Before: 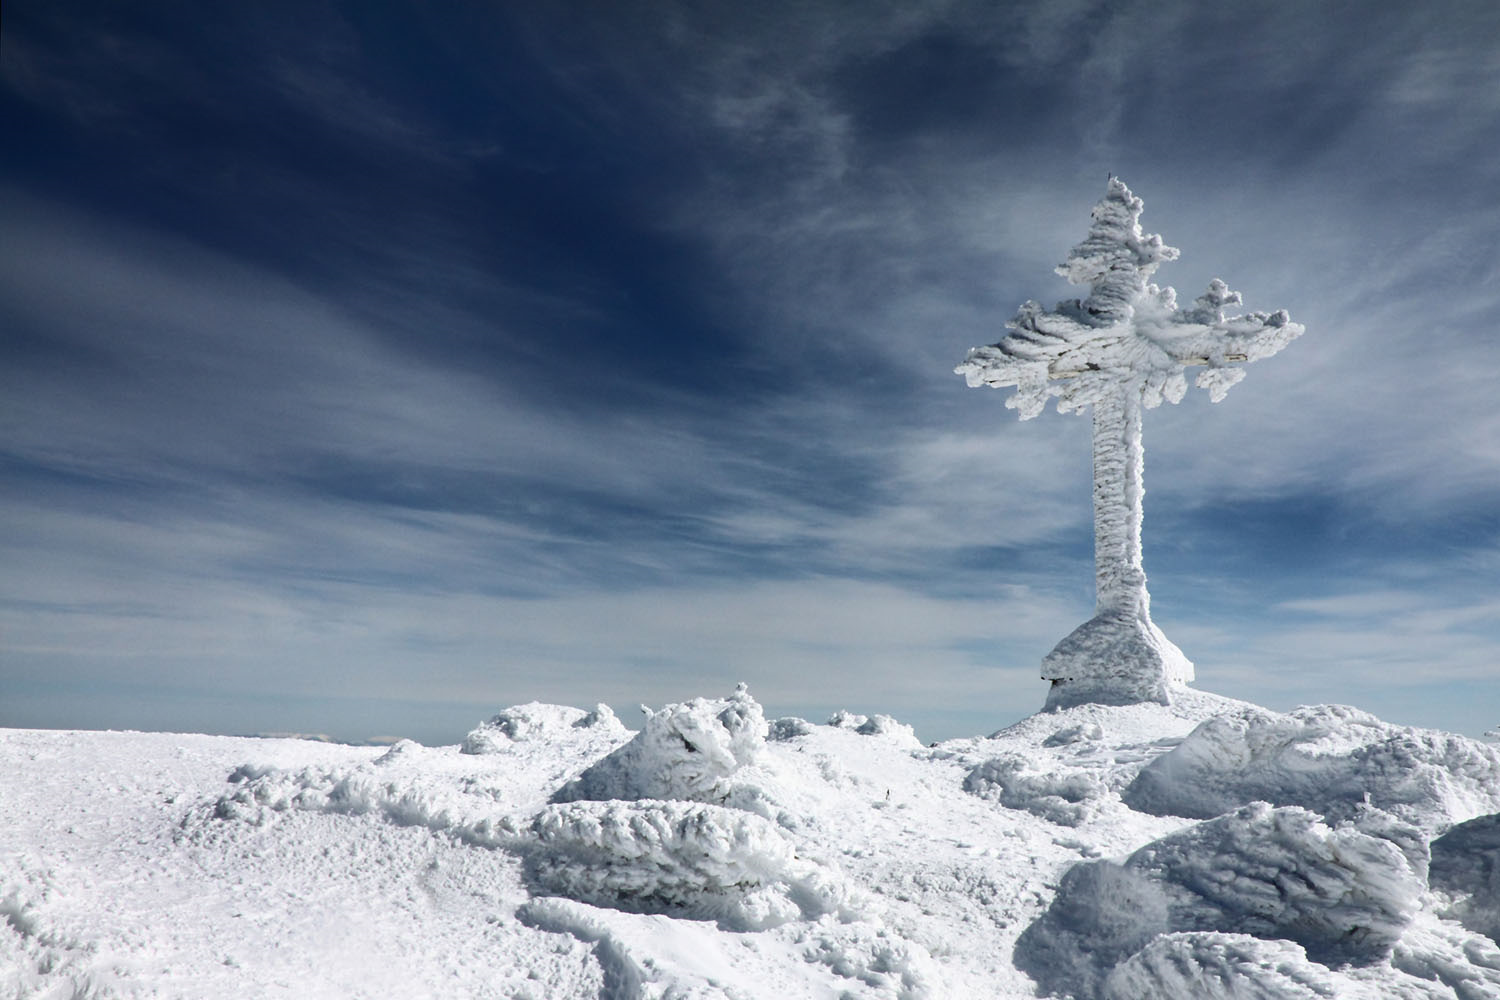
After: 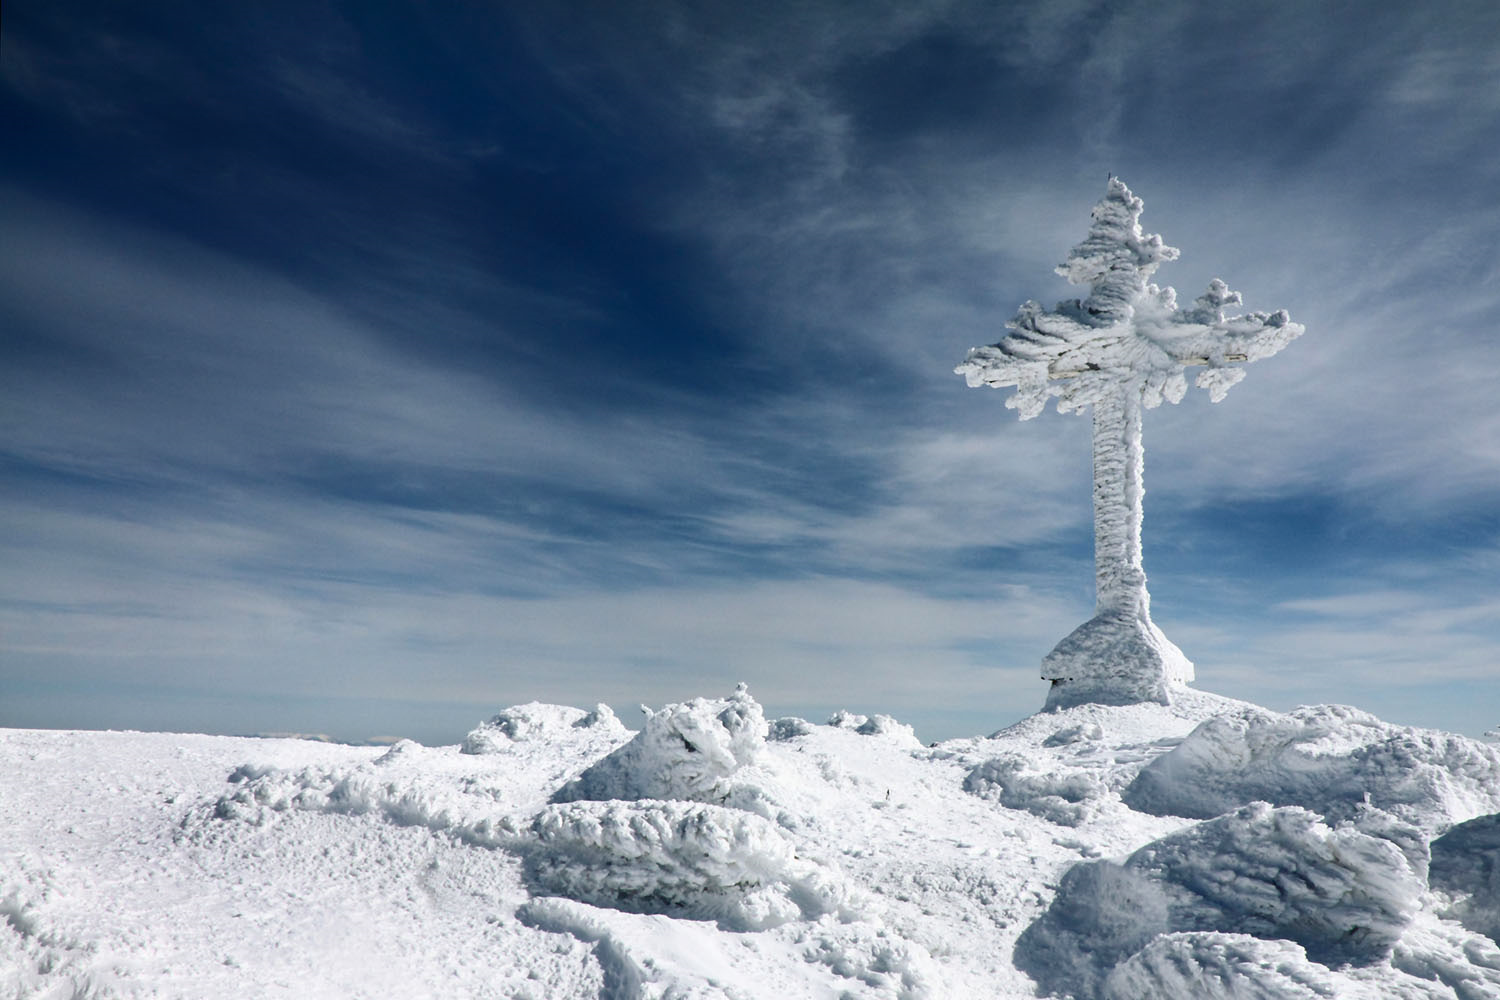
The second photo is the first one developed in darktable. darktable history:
color balance rgb: shadows lift › chroma 2.057%, shadows lift › hue 214.28°, perceptual saturation grading › global saturation 1.995%, perceptual saturation grading › highlights -1.741%, perceptual saturation grading › mid-tones 3.817%, perceptual saturation grading › shadows 8.747%
